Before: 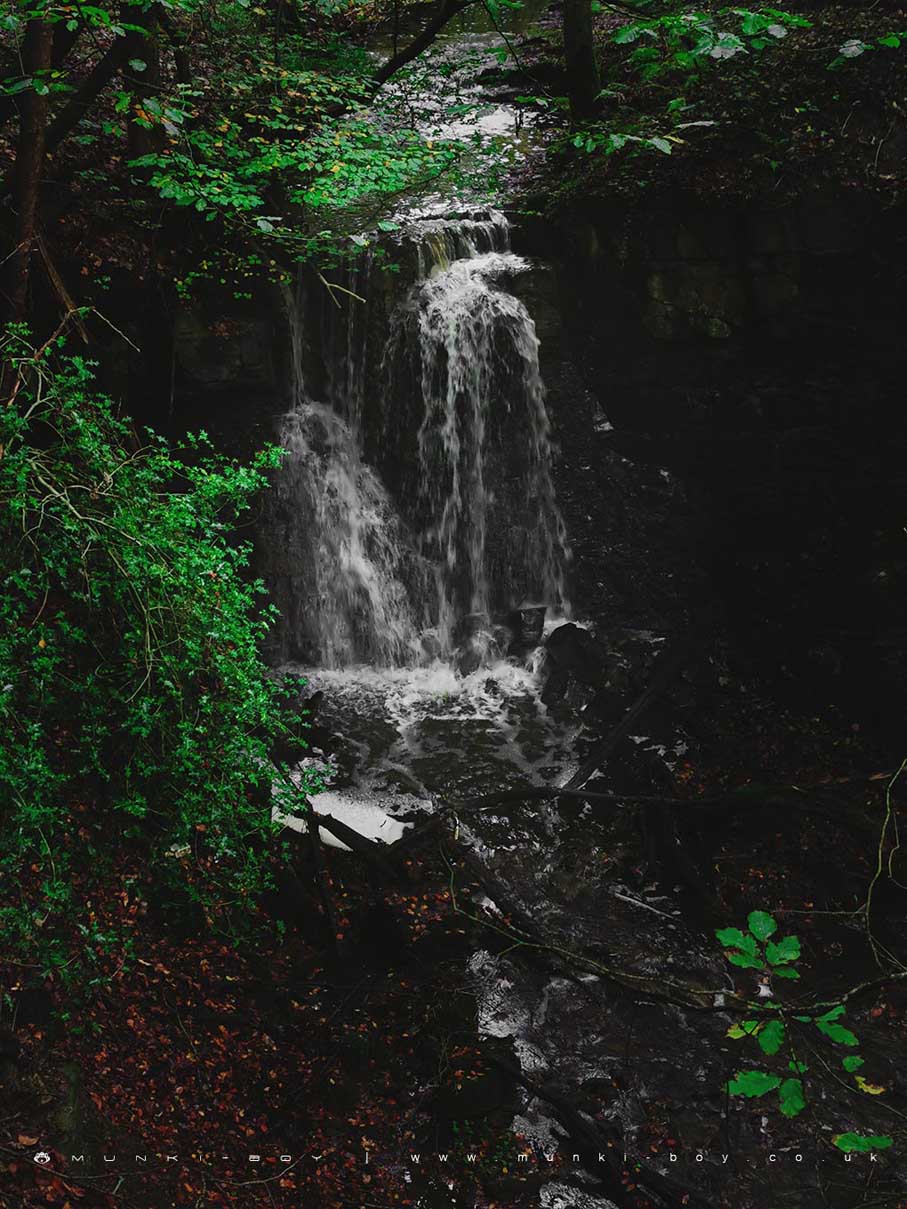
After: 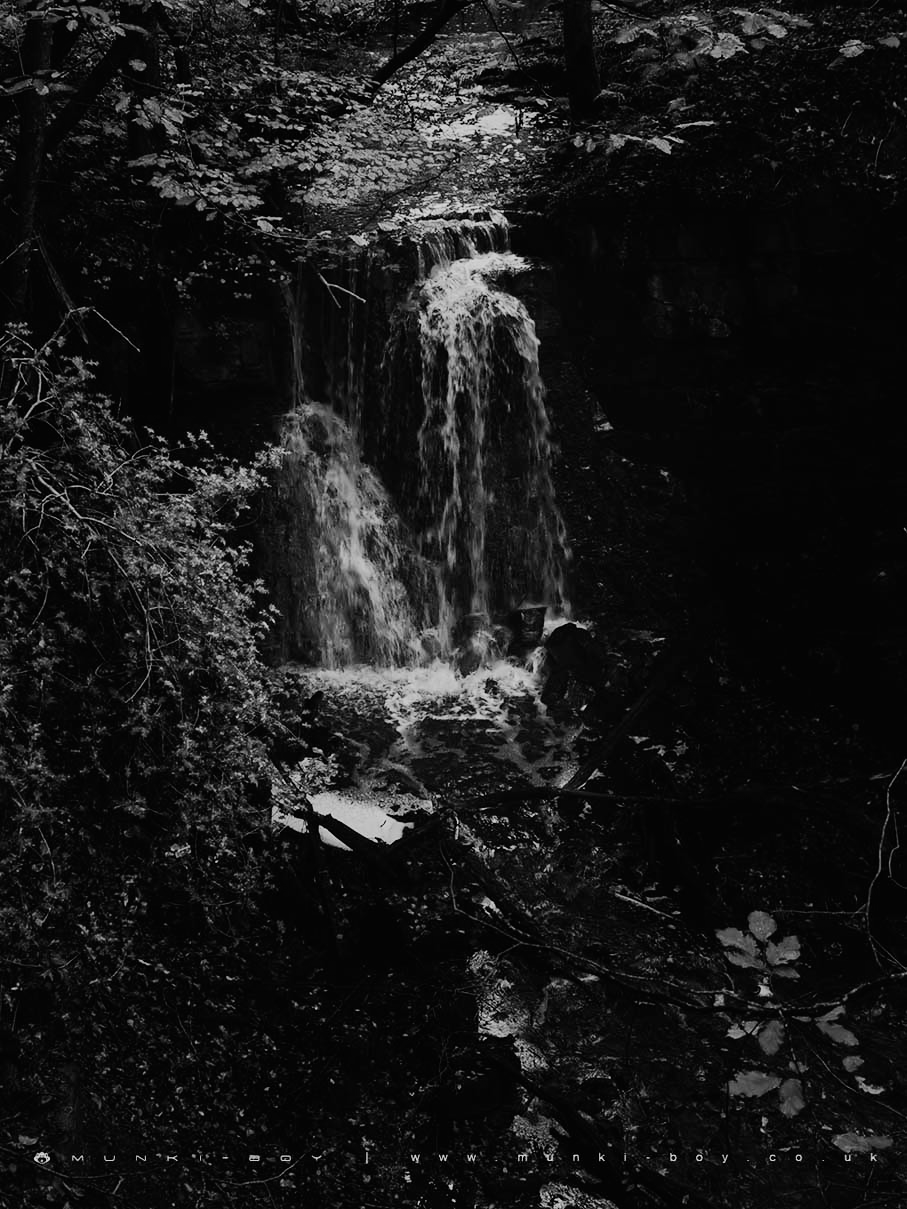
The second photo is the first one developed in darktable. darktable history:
monochrome: size 1
sigmoid: skew -0.2, preserve hue 0%, red attenuation 0.1, red rotation 0.035, green attenuation 0.1, green rotation -0.017, blue attenuation 0.15, blue rotation -0.052, base primaries Rec2020
